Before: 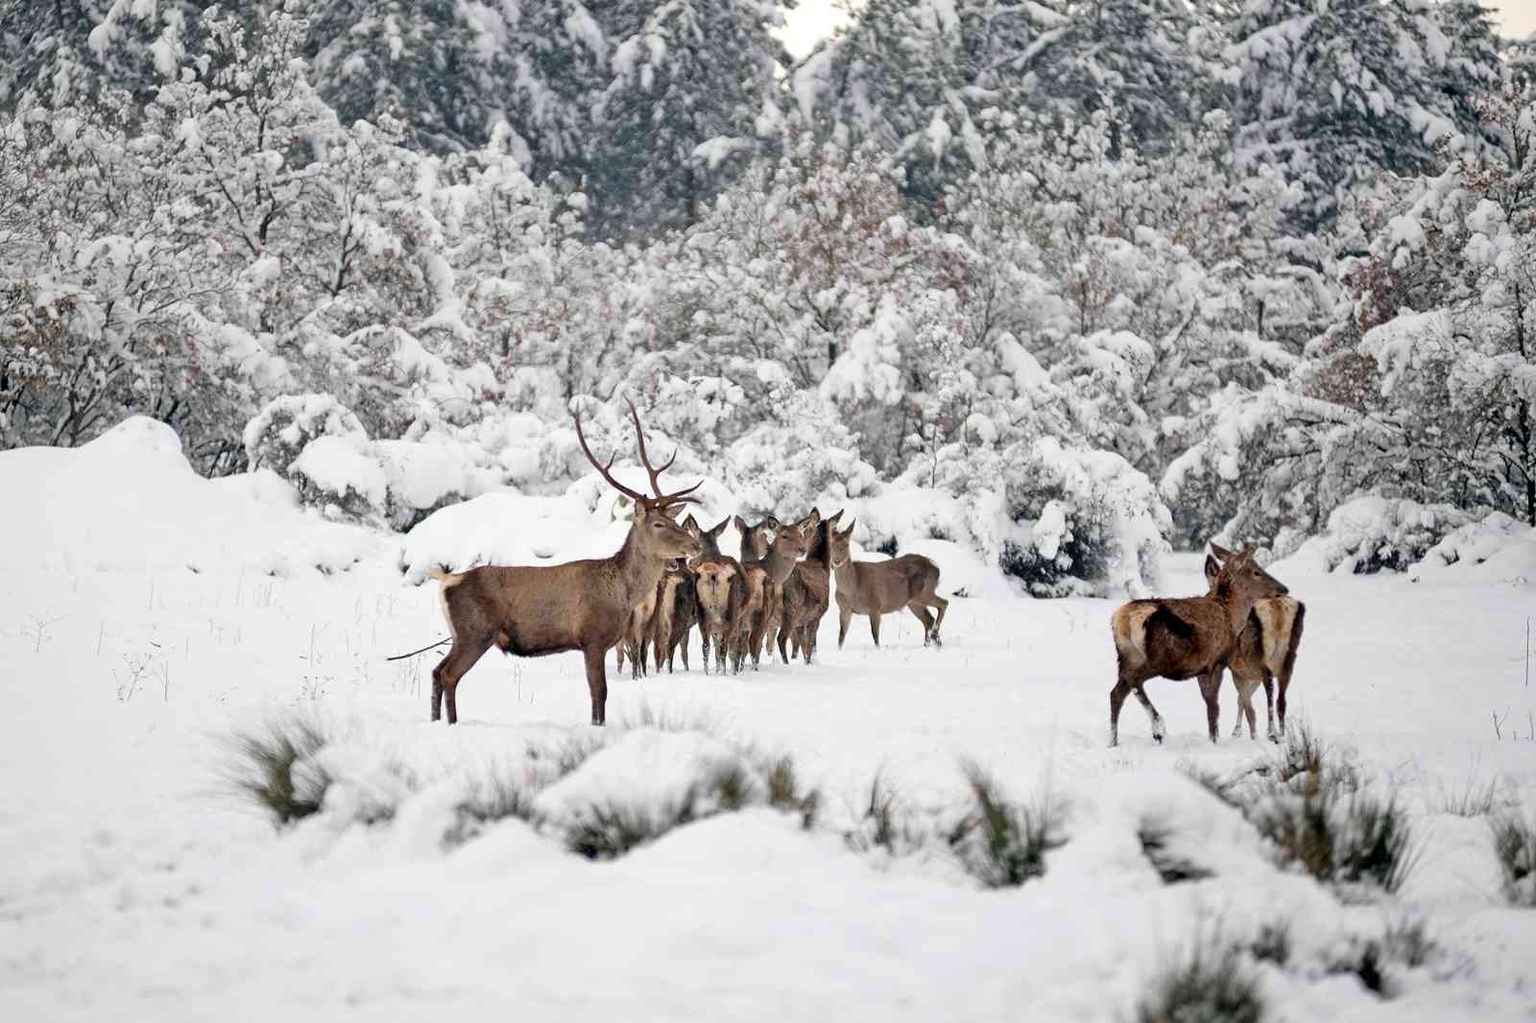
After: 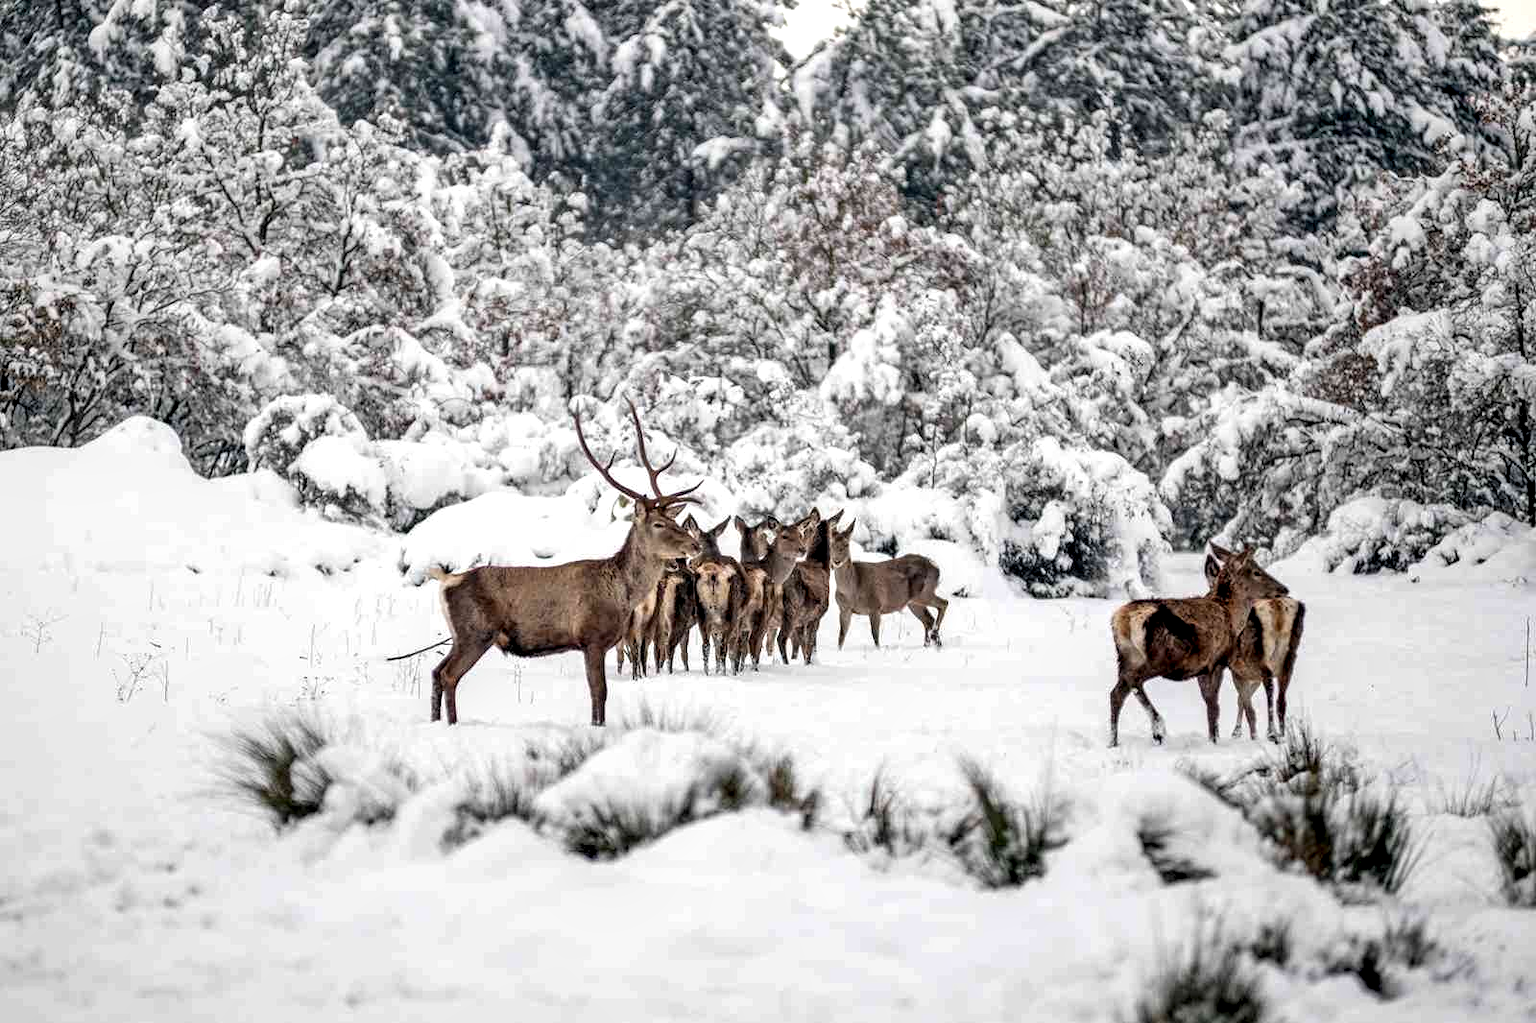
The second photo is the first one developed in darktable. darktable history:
local contrast: highlights 77%, shadows 56%, detail 175%, midtone range 0.429
exposure: compensate highlight preservation false
